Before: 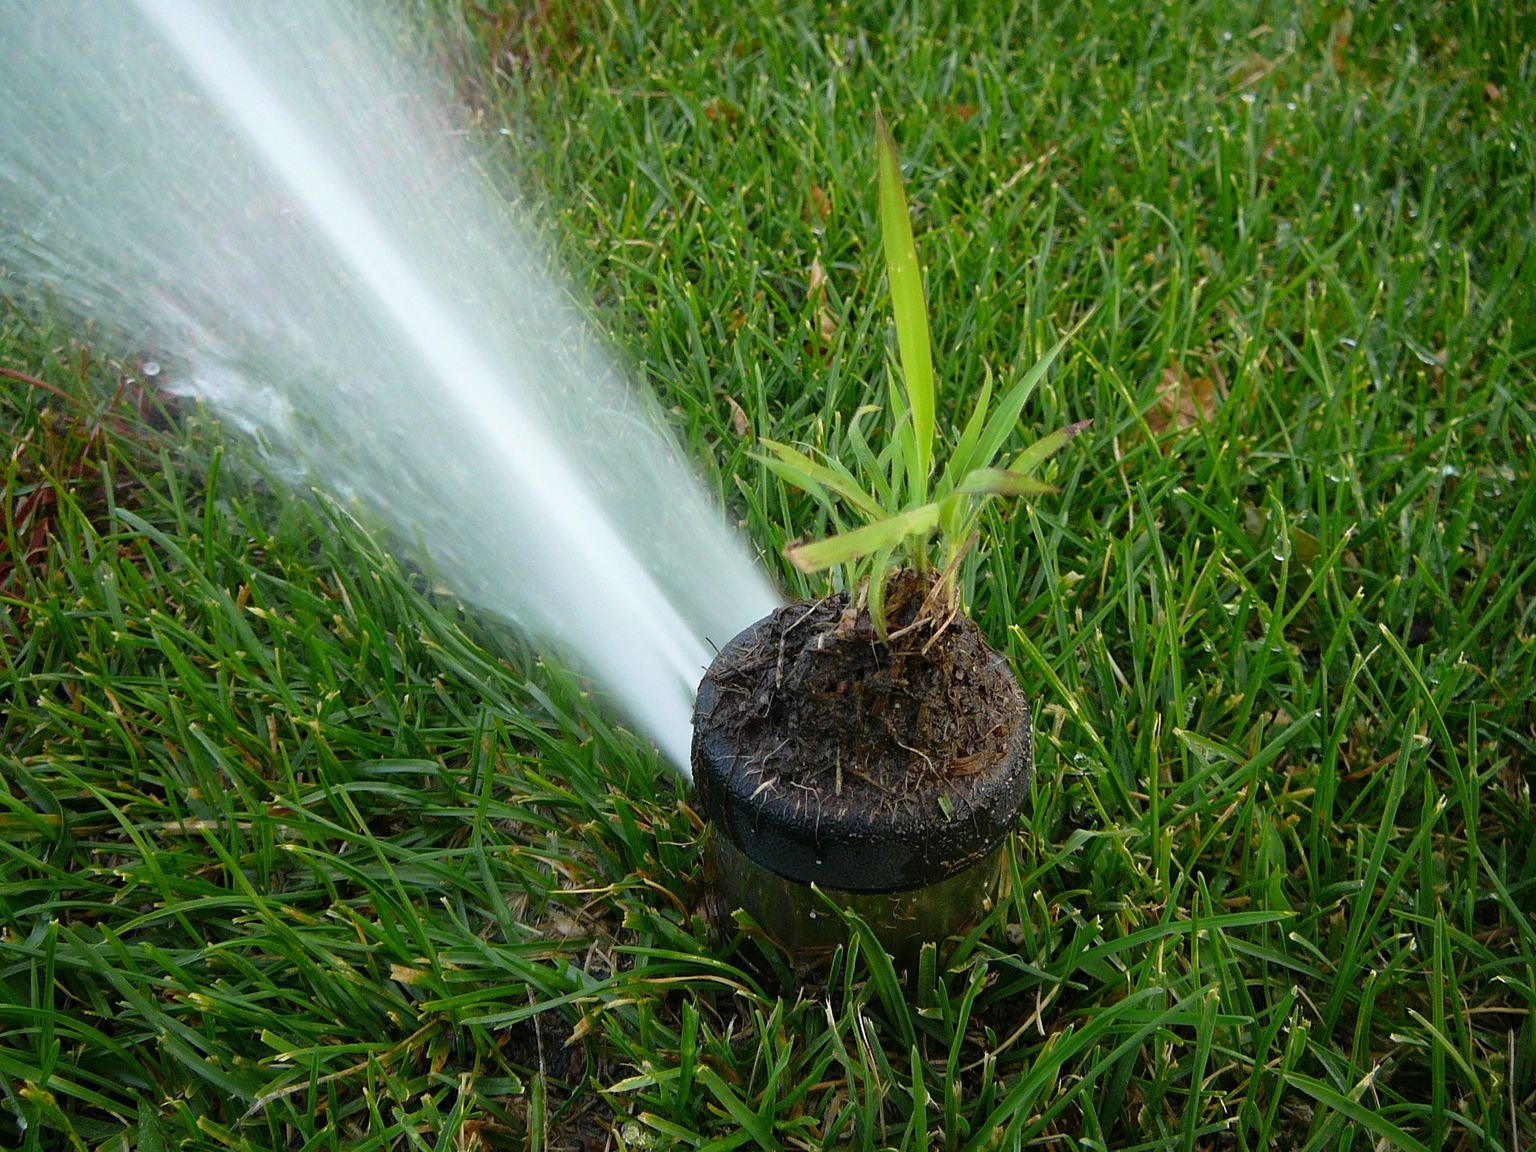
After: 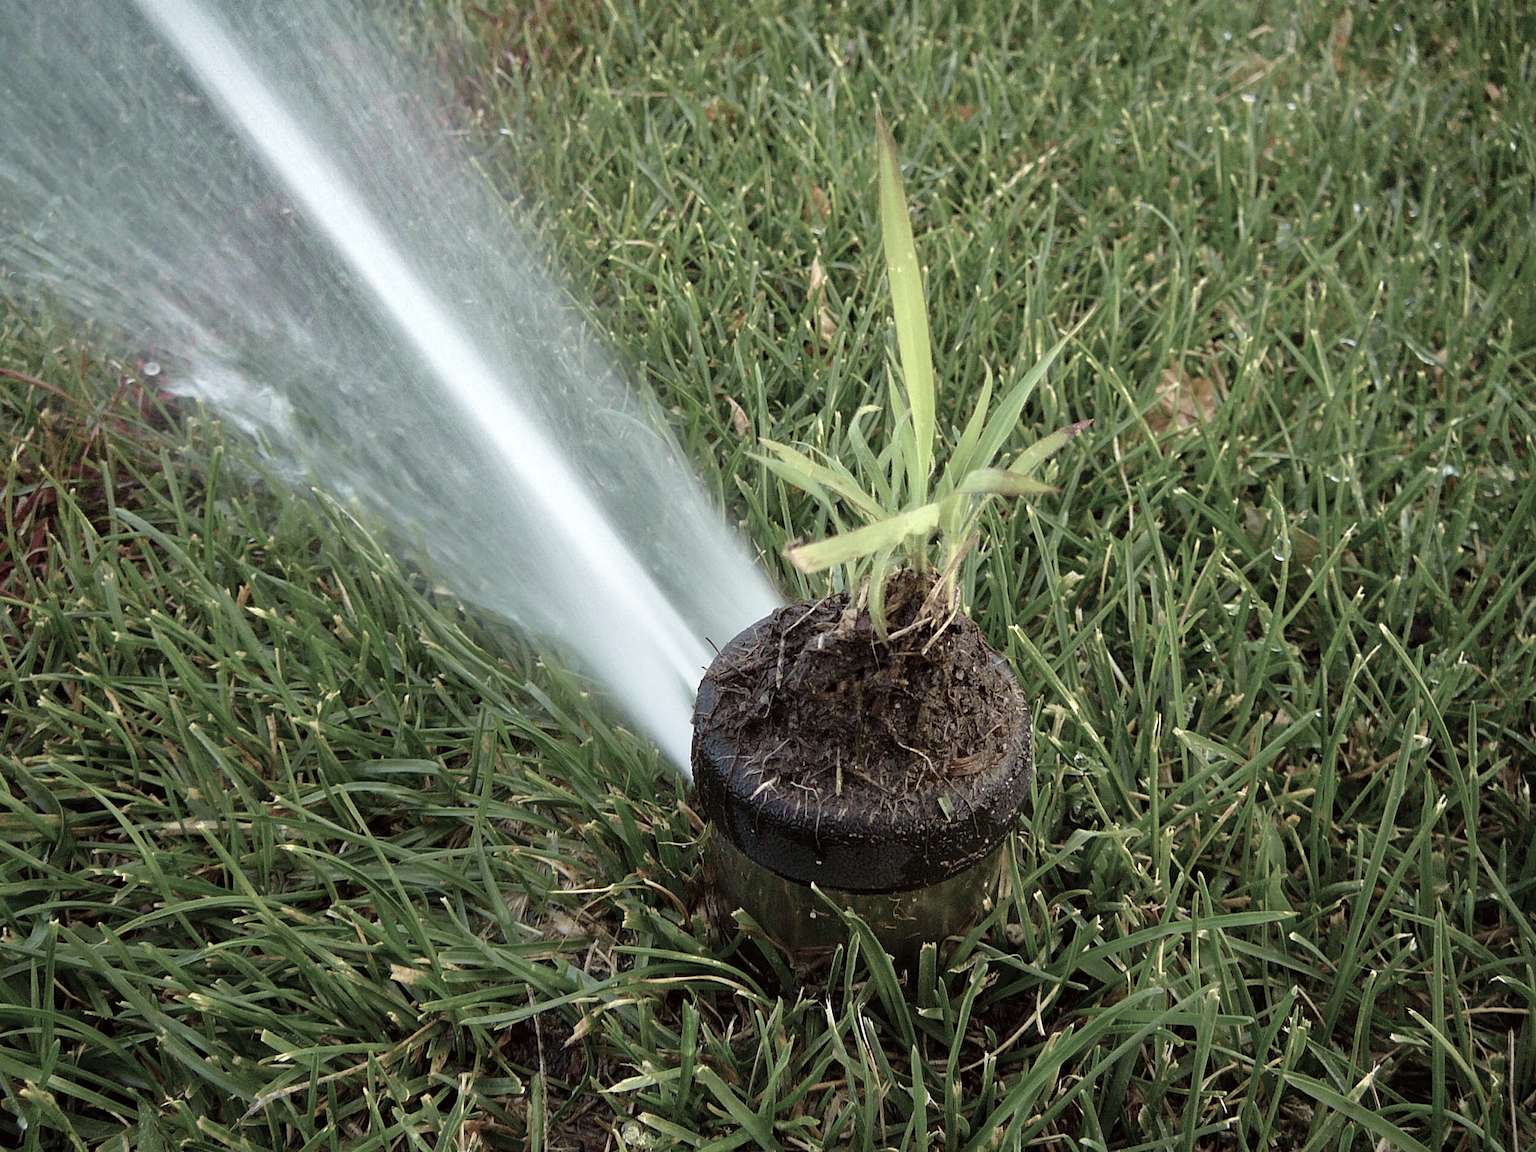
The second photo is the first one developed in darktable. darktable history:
shadows and highlights: shadows 24.5, highlights -78.15, soften with gaussian
velvia: on, module defaults
color balance: mode lift, gamma, gain (sRGB), lift [1, 1.049, 1, 1]
color zones: curves: ch0 [(0, 0.6) (0.129, 0.585) (0.193, 0.596) (0.429, 0.5) (0.571, 0.5) (0.714, 0.5) (0.857, 0.5) (1, 0.6)]; ch1 [(0, 0.453) (0.112, 0.245) (0.213, 0.252) (0.429, 0.233) (0.571, 0.231) (0.683, 0.242) (0.857, 0.296) (1, 0.453)]
exposure: black level correction 0.002, exposure 0.15 EV, compensate highlight preservation false
